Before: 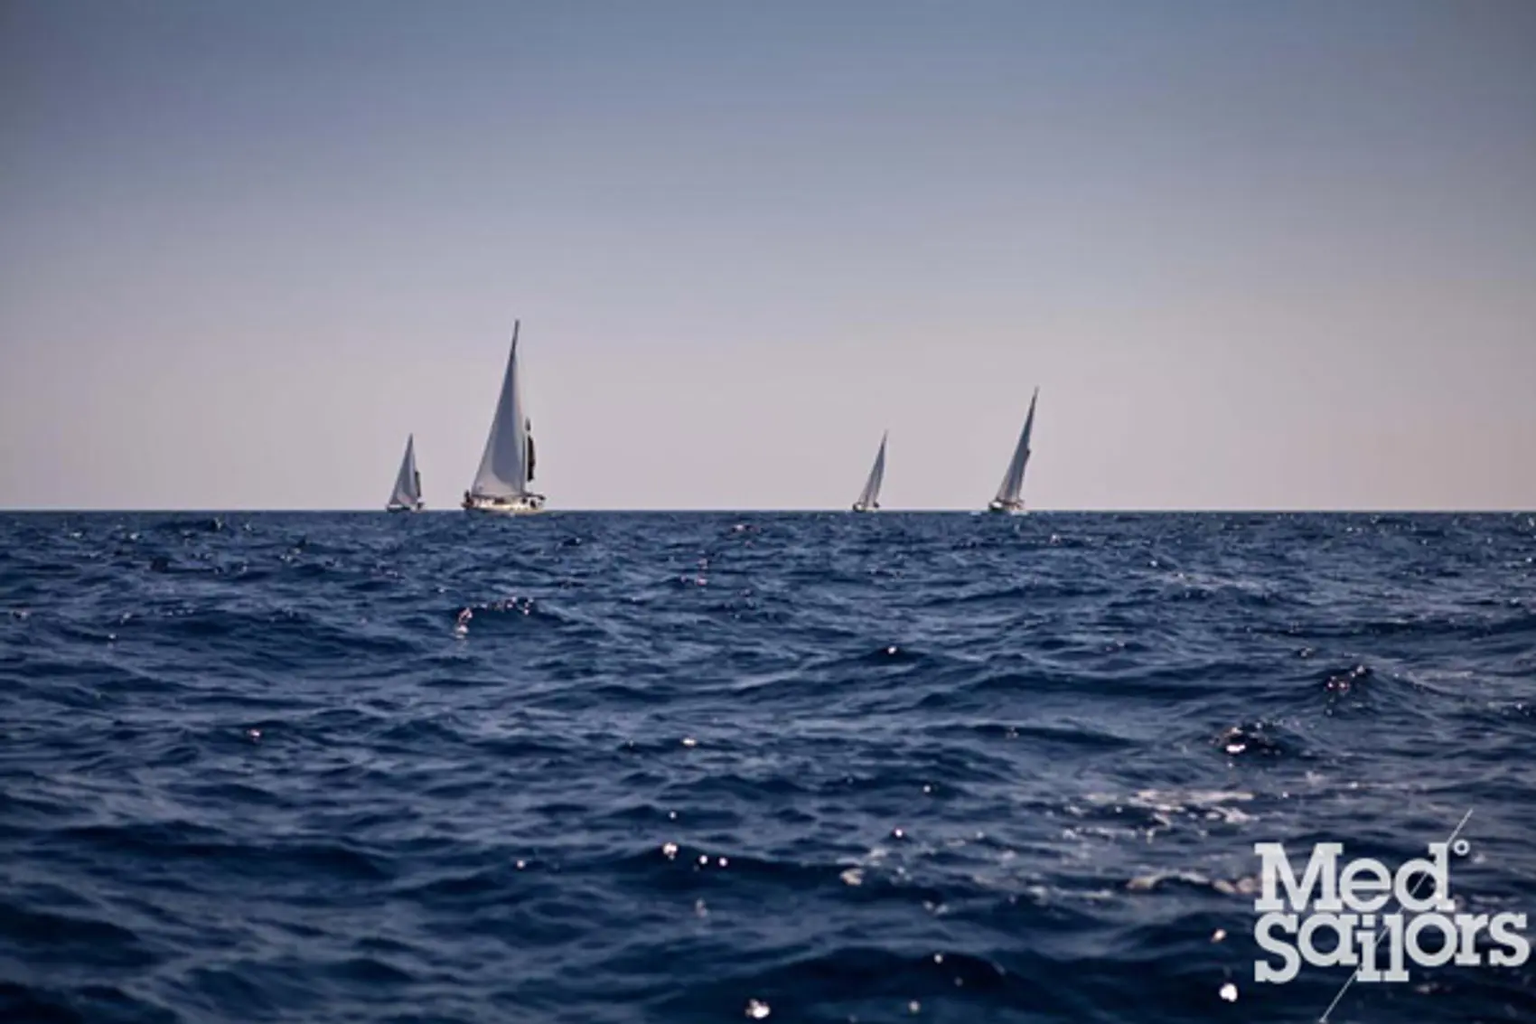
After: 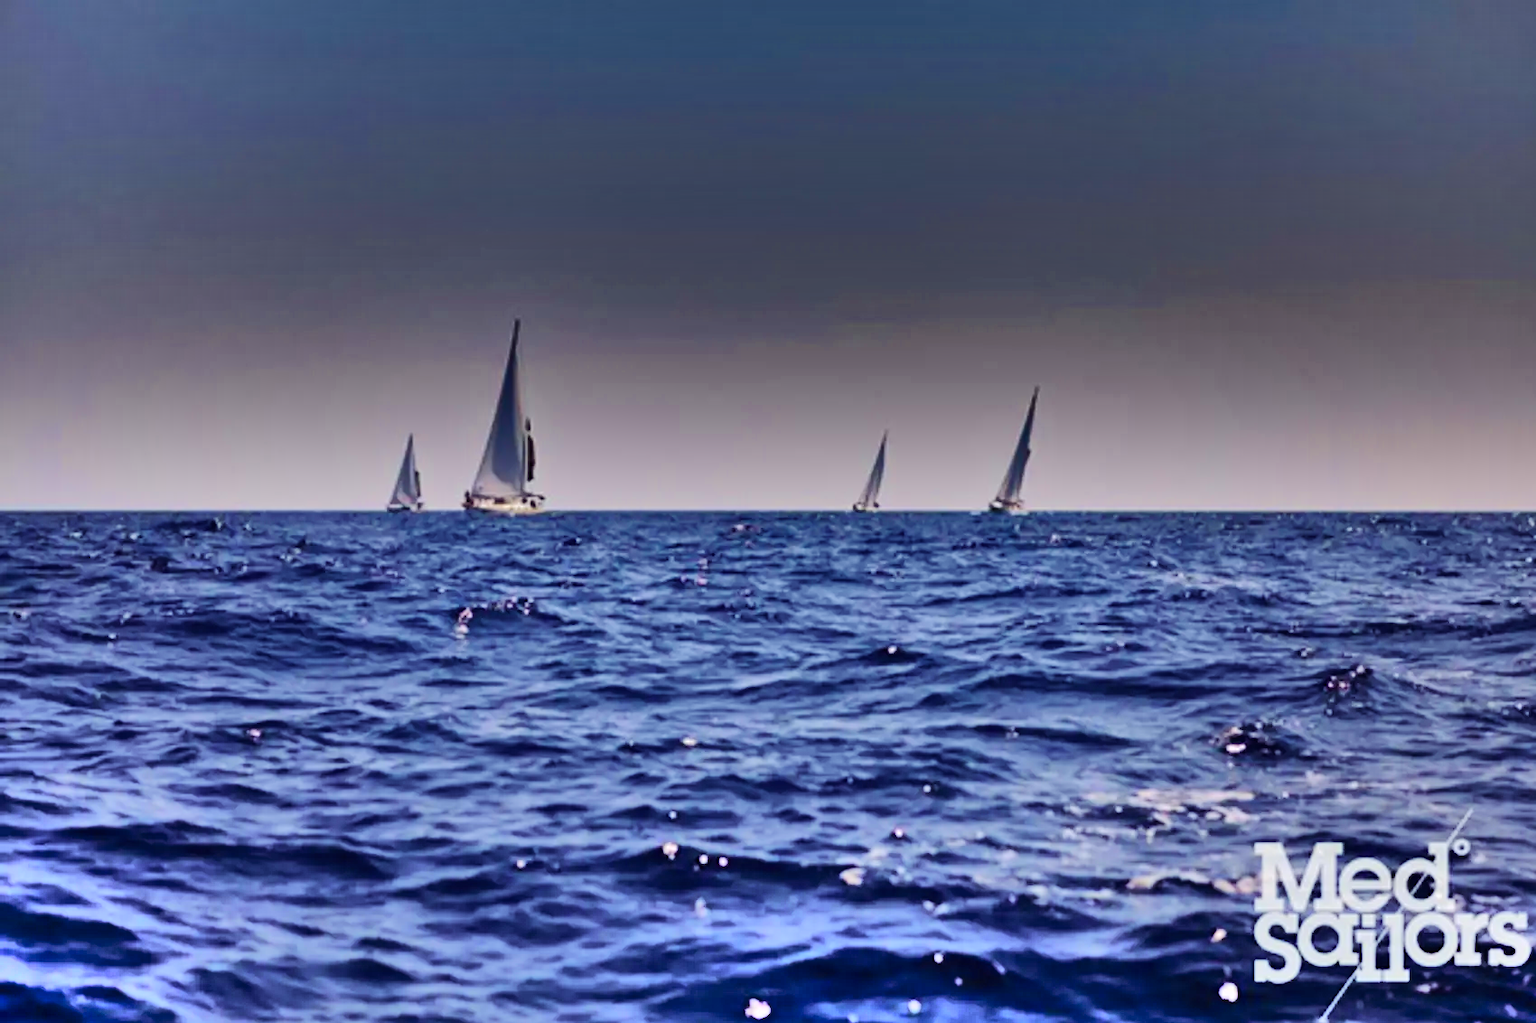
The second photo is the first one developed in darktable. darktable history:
tone equalizer: -7 EV 0.156 EV, -6 EV 0.605 EV, -5 EV 1.17 EV, -4 EV 1.29 EV, -3 EV 1.17 EV, -2 EV 0.6 EV, -1 EV 0.152 EV, edges refinement/feathering 500, mask exposure compensation -1.57 EV, preserve details no
shadows and highlights: radius 124.38, shadows 98.35, white point adjustment -2.92, highlights -99.35, soften with gaussian
color balance rgb: shadows lift › luminance -22.054%, shadows lift › chroma 9.295%, shadows lift › hue 284.8°, perceptual saturation grading › global saturation 0.047%, perceptual saturation grading › mid-tones 11.546%, global vibrance 20%
